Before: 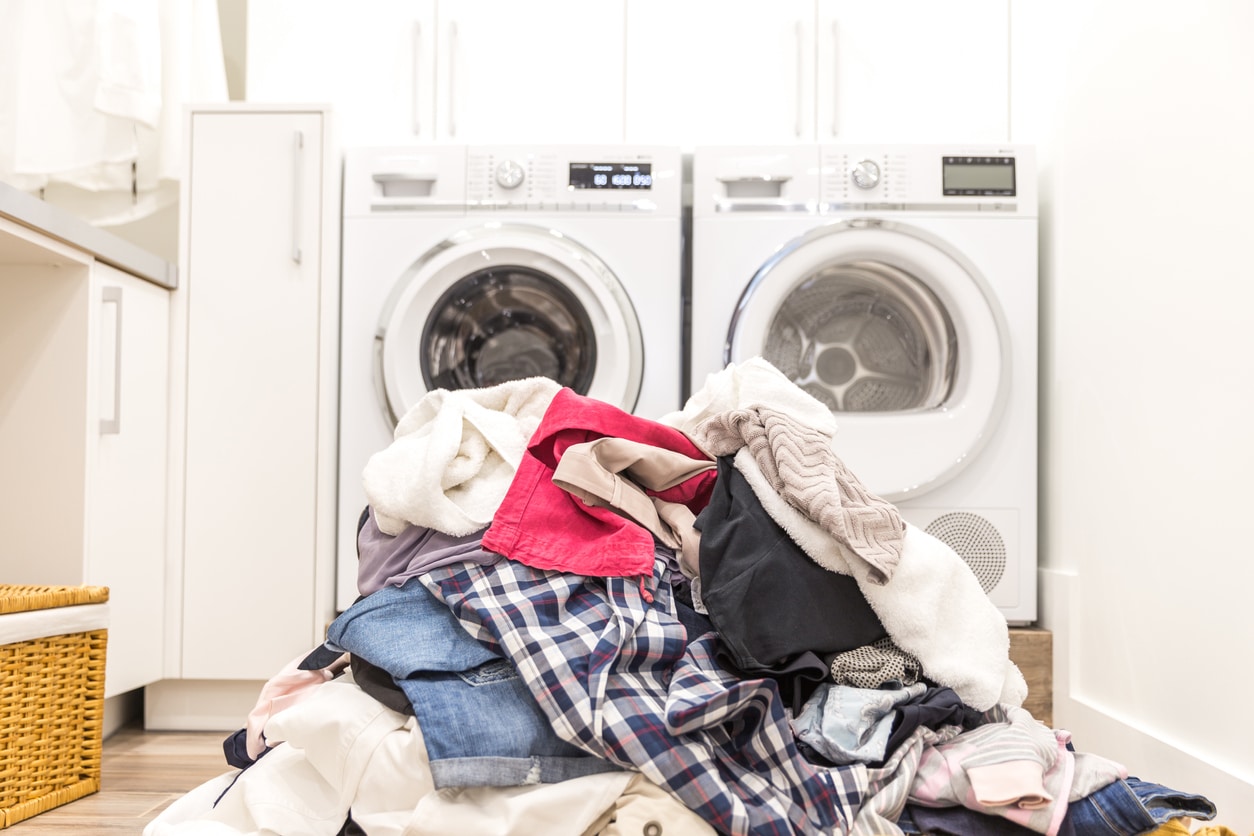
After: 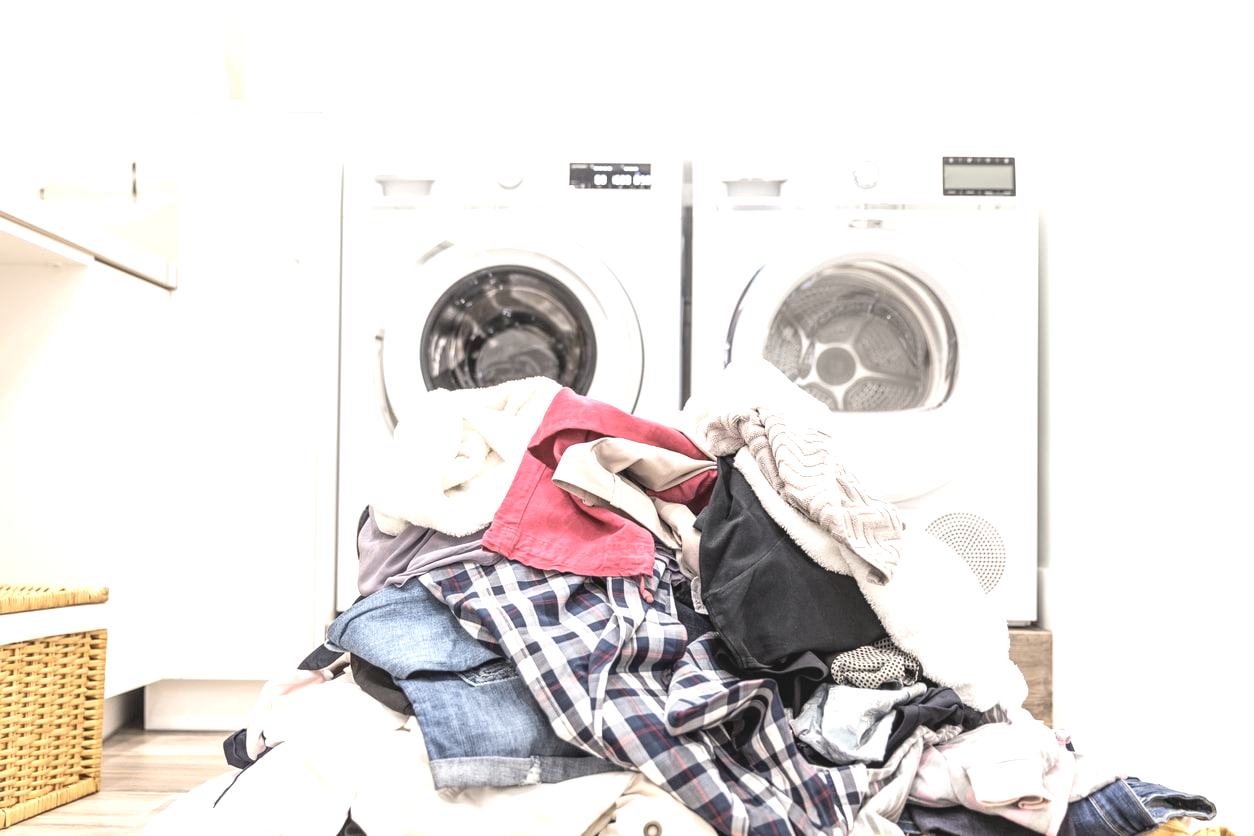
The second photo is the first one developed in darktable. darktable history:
tone equalizer: -8 EV -0.717 EV, -7 EV -0.673 EV, -6 EV -0.59 EV, -5 EV -0.362 EV, -3 EV 0.376 EV, -2 EV 0.6 EV, -1 EV 0.685 EV, +0 EV 0.742 EV
contrast brightness saturation: contrast 0.103, saturation -0.355
local contrast: detail 110%
